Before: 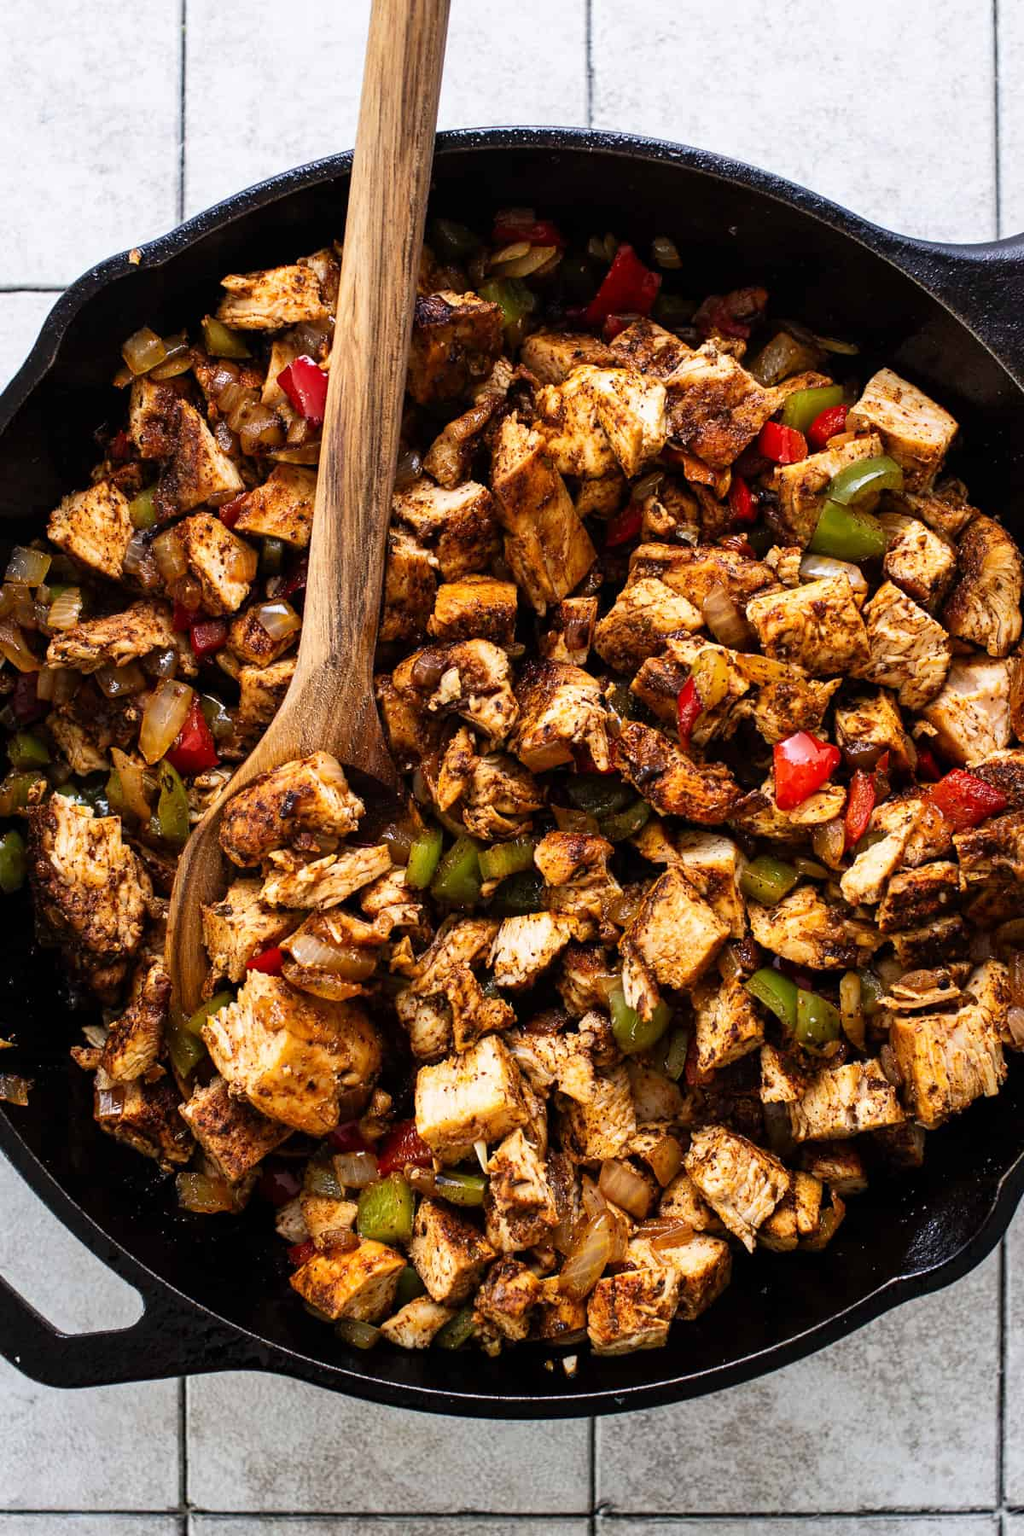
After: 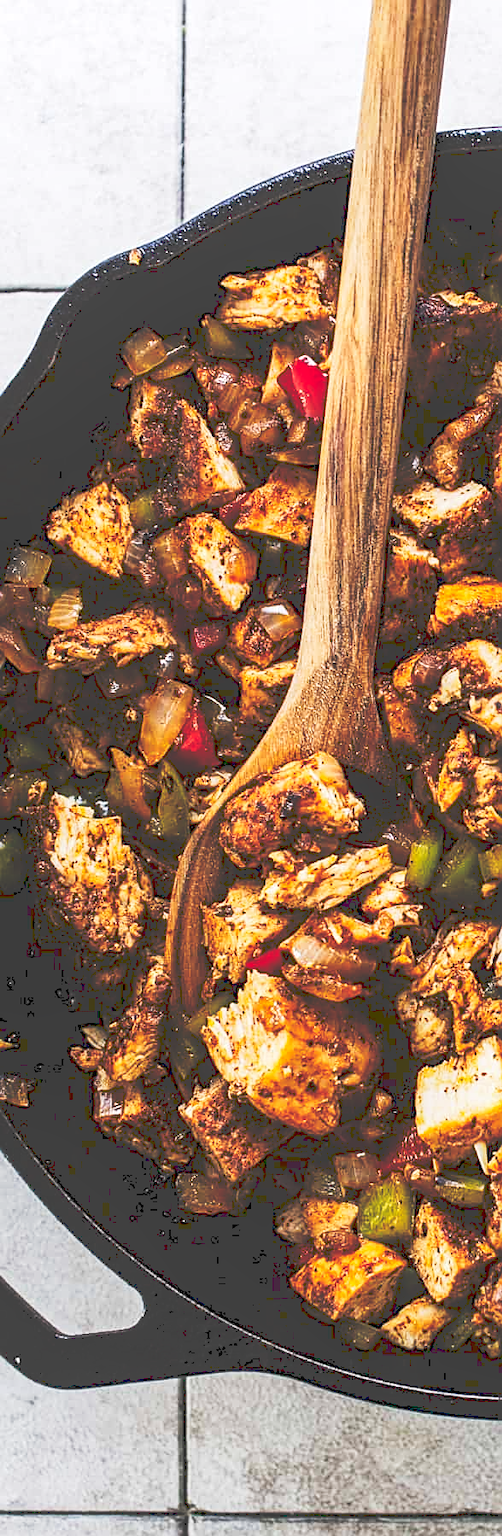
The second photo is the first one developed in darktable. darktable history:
crop and rotate: left 0%, top 0%, right 50.845%
exposure: exposure 0.127 EV, compensate highlight preservation false
tone curve: curves: ch0 [(0, 0) (0.003, 0.24) (0.011, 0.24) (0.025, 0.24) (0.044, 0.244) (0.069, 0.244) (0.1, 0.252) (0.136, 0.264) (0.177, 0.274) (0.224, 0.284) (0.277, 0.313) (0.335, 0.361) (0.399, 0.415) (0.468, 0.498) (0.543, 0.595) (0.623, 0.695) (0.709, 0.793) (0.801, 0.883) (0.898, 0.942) (1, 1)], preserve colors none
sharpen: on, module defaults
local contrast: detail 110%
